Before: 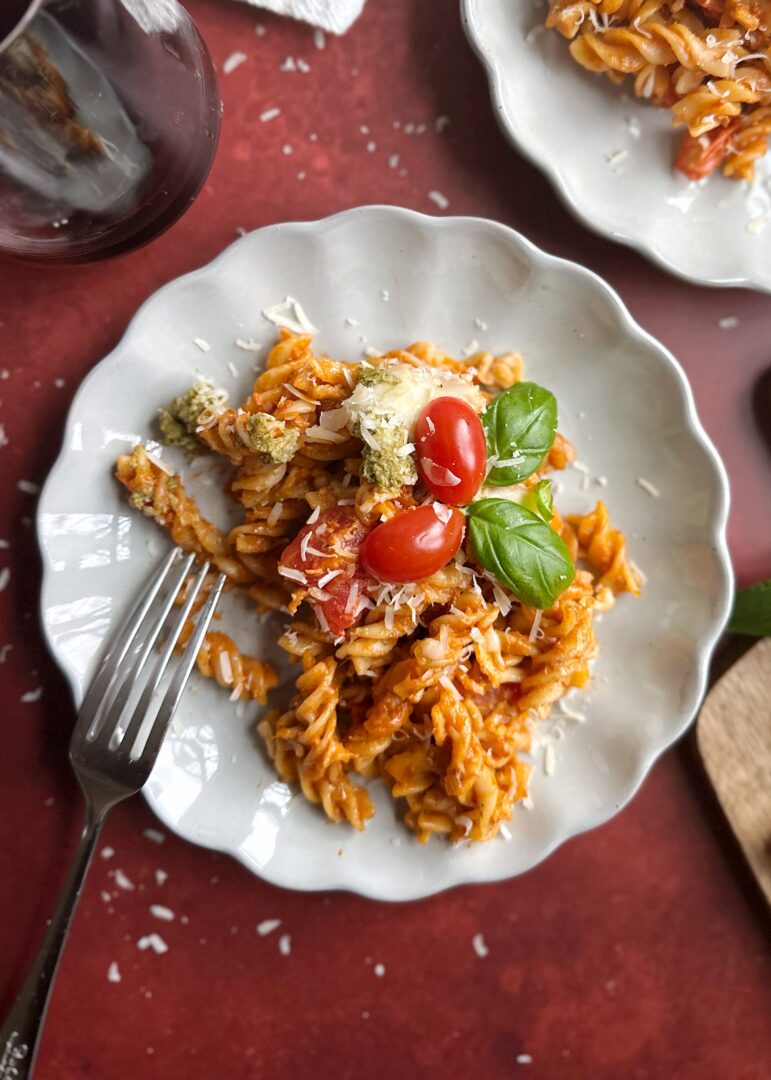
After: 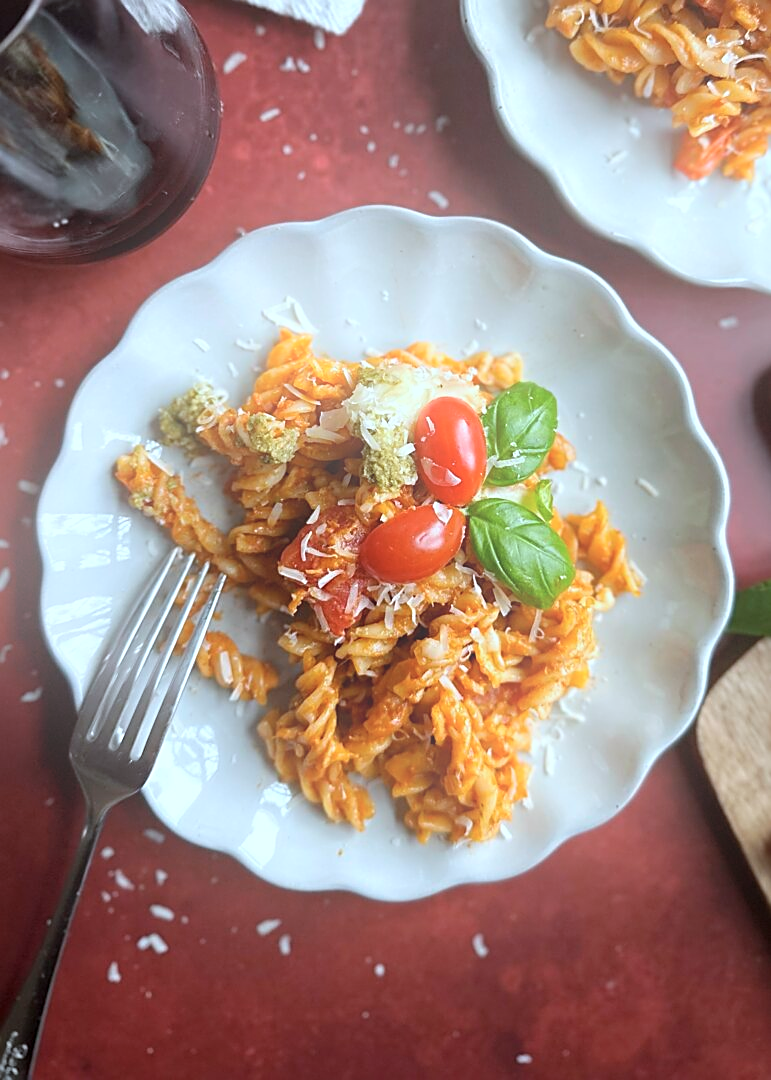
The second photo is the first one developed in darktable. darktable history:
bloom: on, module defaults
sharpen: amount 0.575
color calibration: illuminant Planckian (black body), x 0.375, y 0.373, temperature 4117 K
